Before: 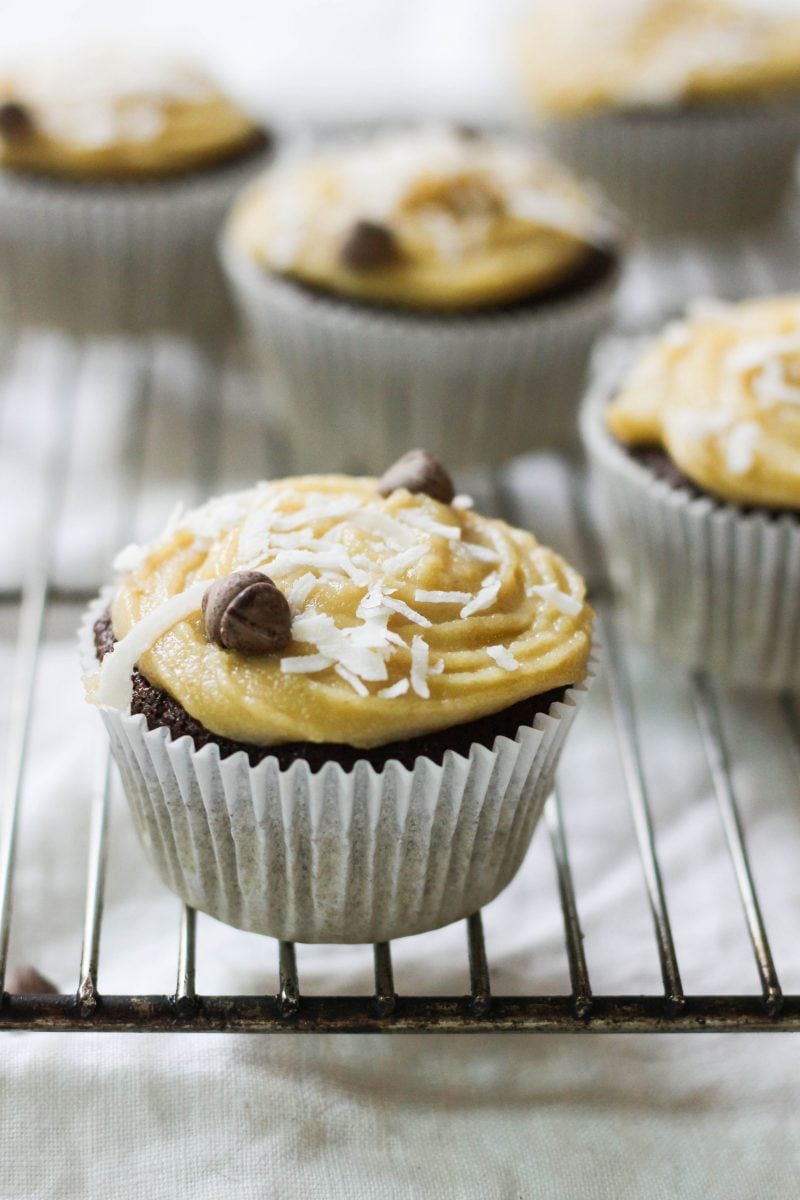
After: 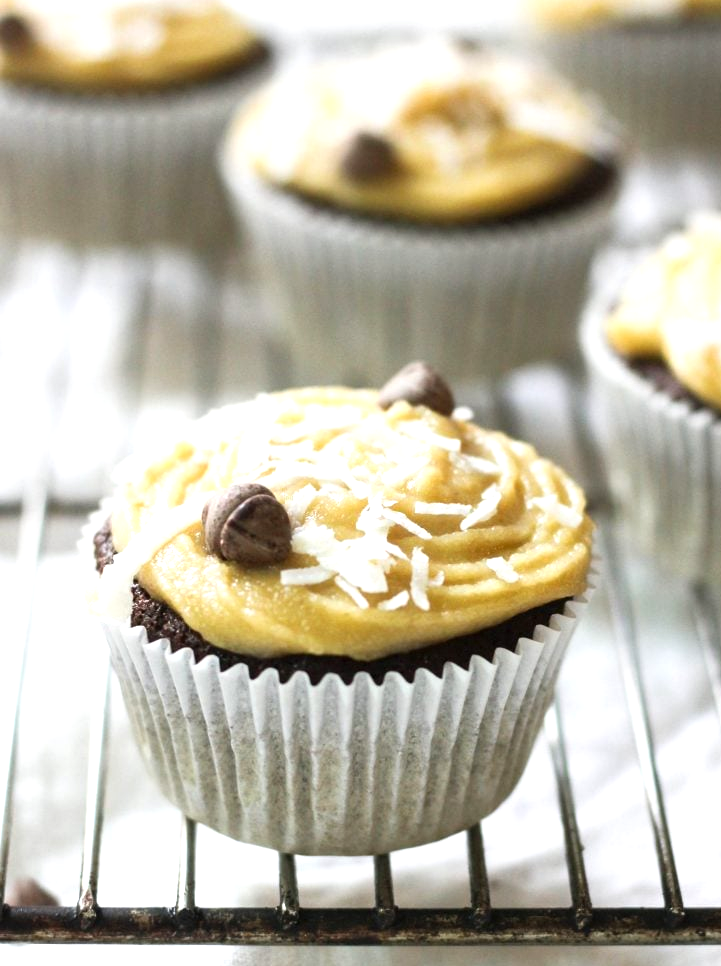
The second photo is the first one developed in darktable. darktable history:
exposure: exposure 0.642 EV, compensate exposure bias true, compensate highlight preservation false
crop: top 7.403%, right 9.846%, bottom 12.054%
